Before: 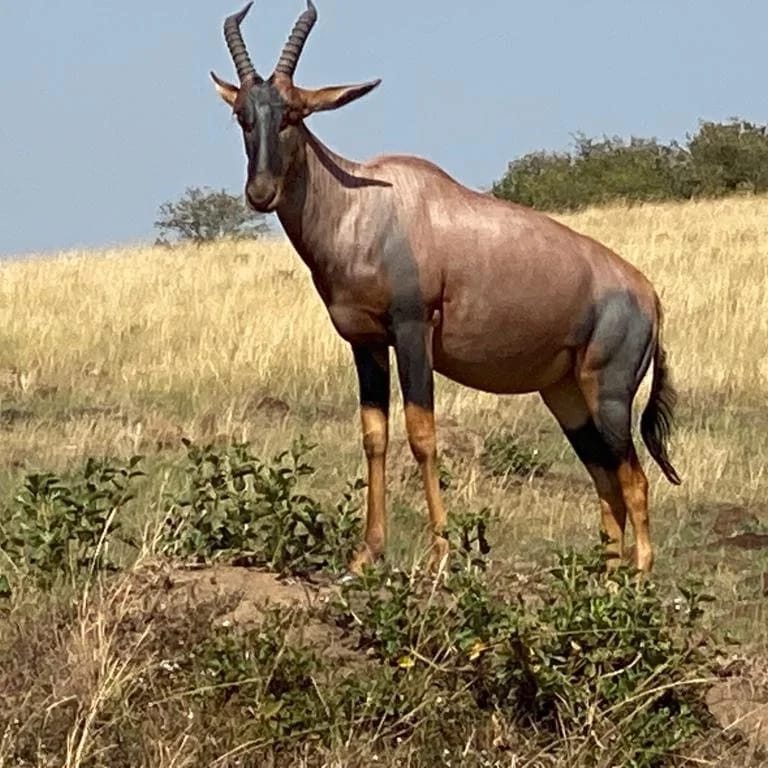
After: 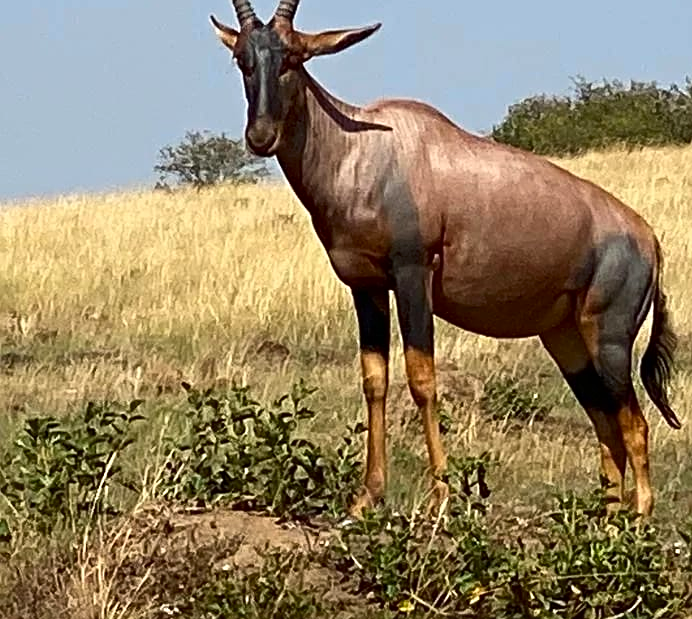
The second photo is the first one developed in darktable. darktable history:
sharpen: on, module defaults
contrast brightness saturation: contrast 0.131, brightness -0.048, saturation 0.157
crop: top 7.397%, right 9.819%, bottom 11.929%
